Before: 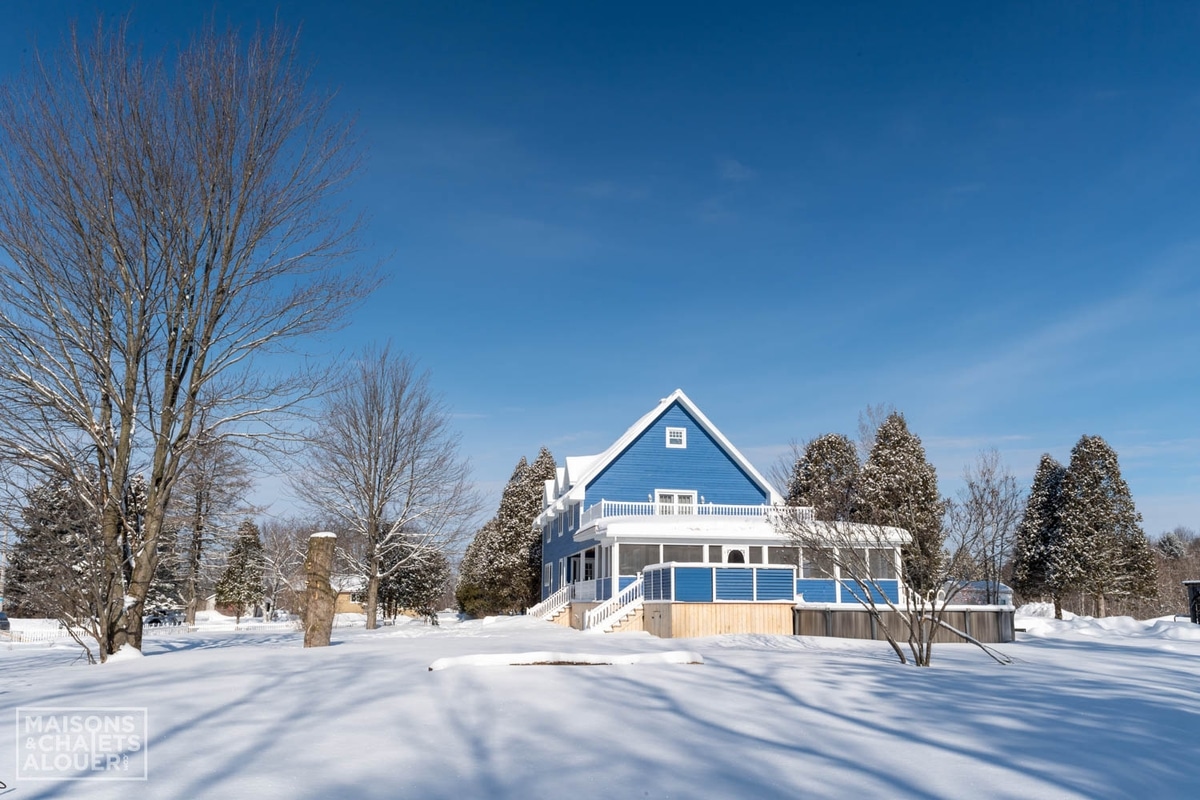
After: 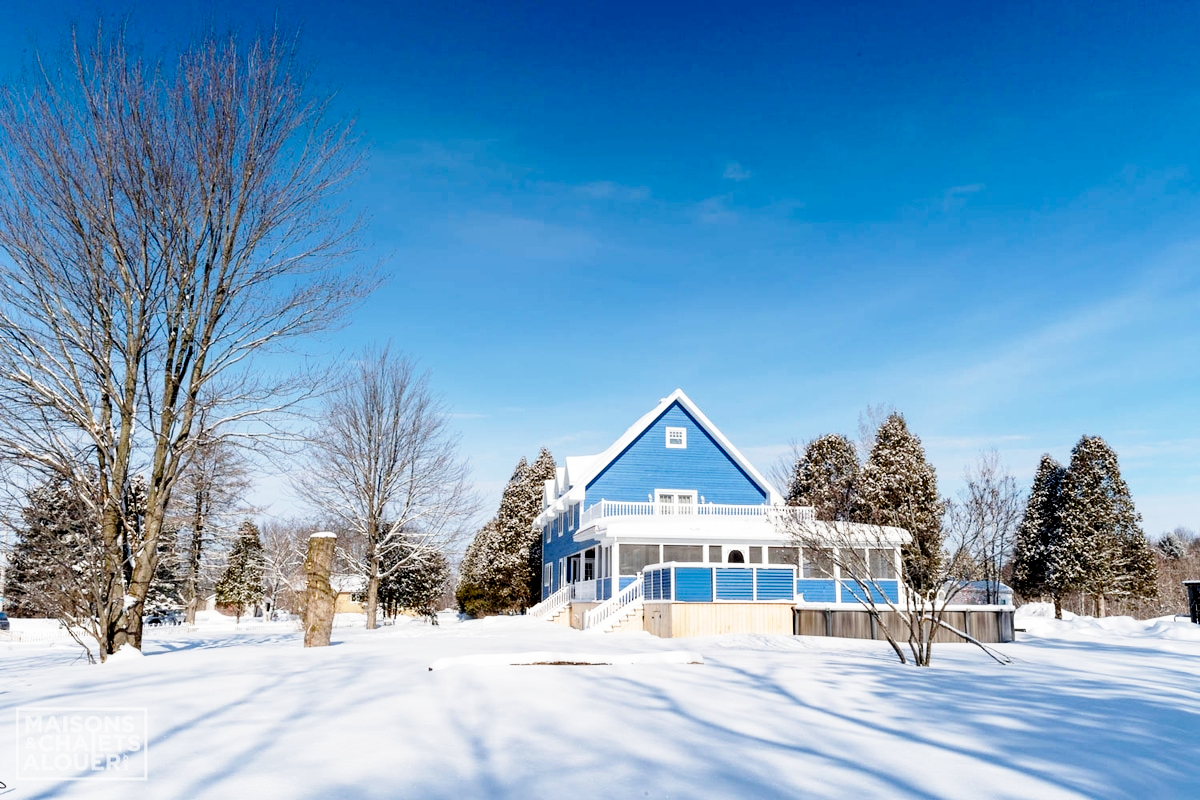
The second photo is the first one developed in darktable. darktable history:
exposure: black level correction 0.016, exposure -0.009 EV, compensate highlight preservation false
base curve: curves: ch0 [(0, 0) (0.028, 0.03) (0.121, 0.232) (0.46, 0.748) (0.859, 0.968) (1, 1)], preserve colors none
